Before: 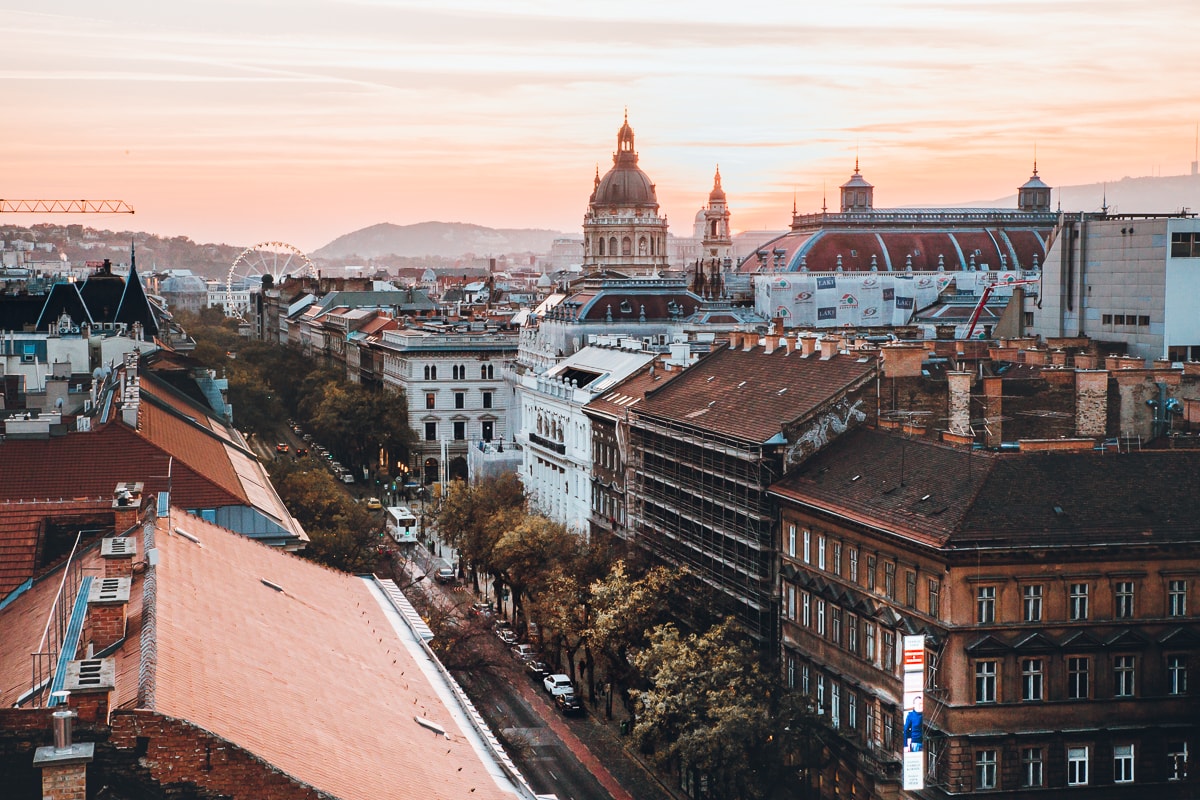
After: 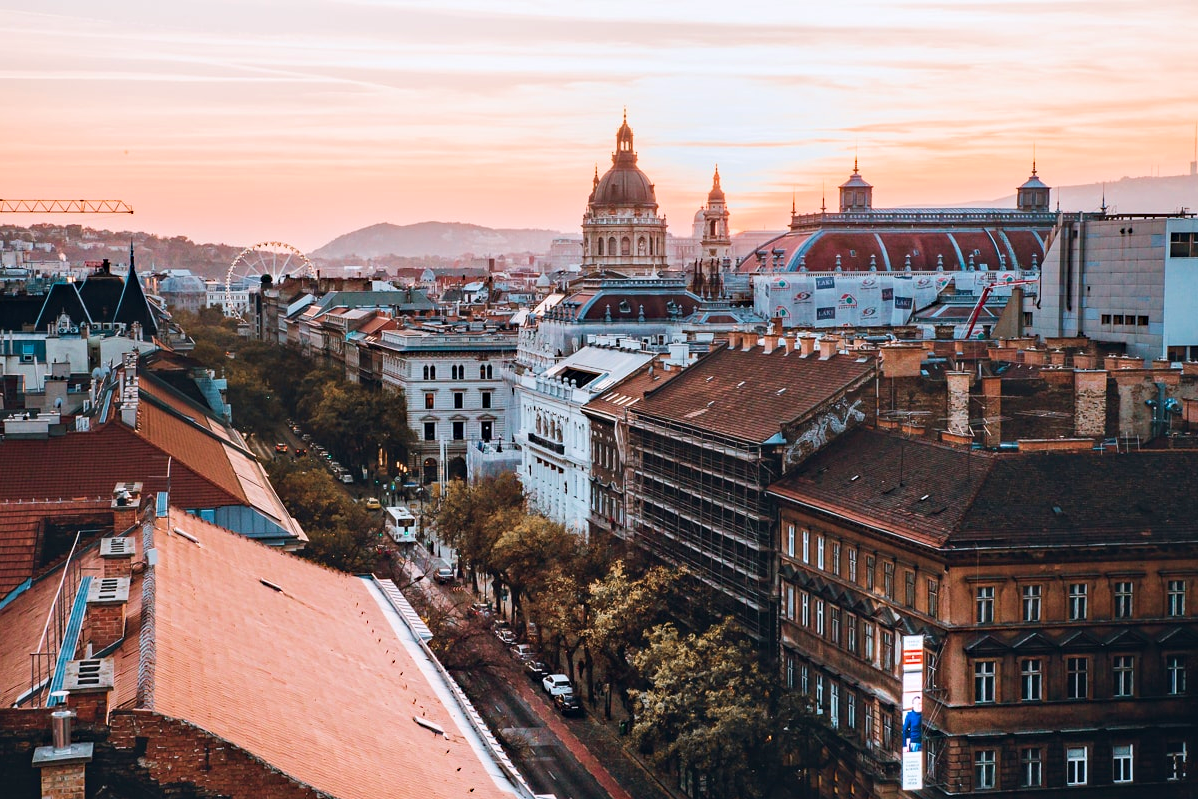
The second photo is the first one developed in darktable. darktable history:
white balance: red 1.004, blue 1.024
crop and rotate: left 0.126%
haze removal: strength 0.29, distance 0.25, compatibility mode true, adaptive false
velvia: on, module defaults
